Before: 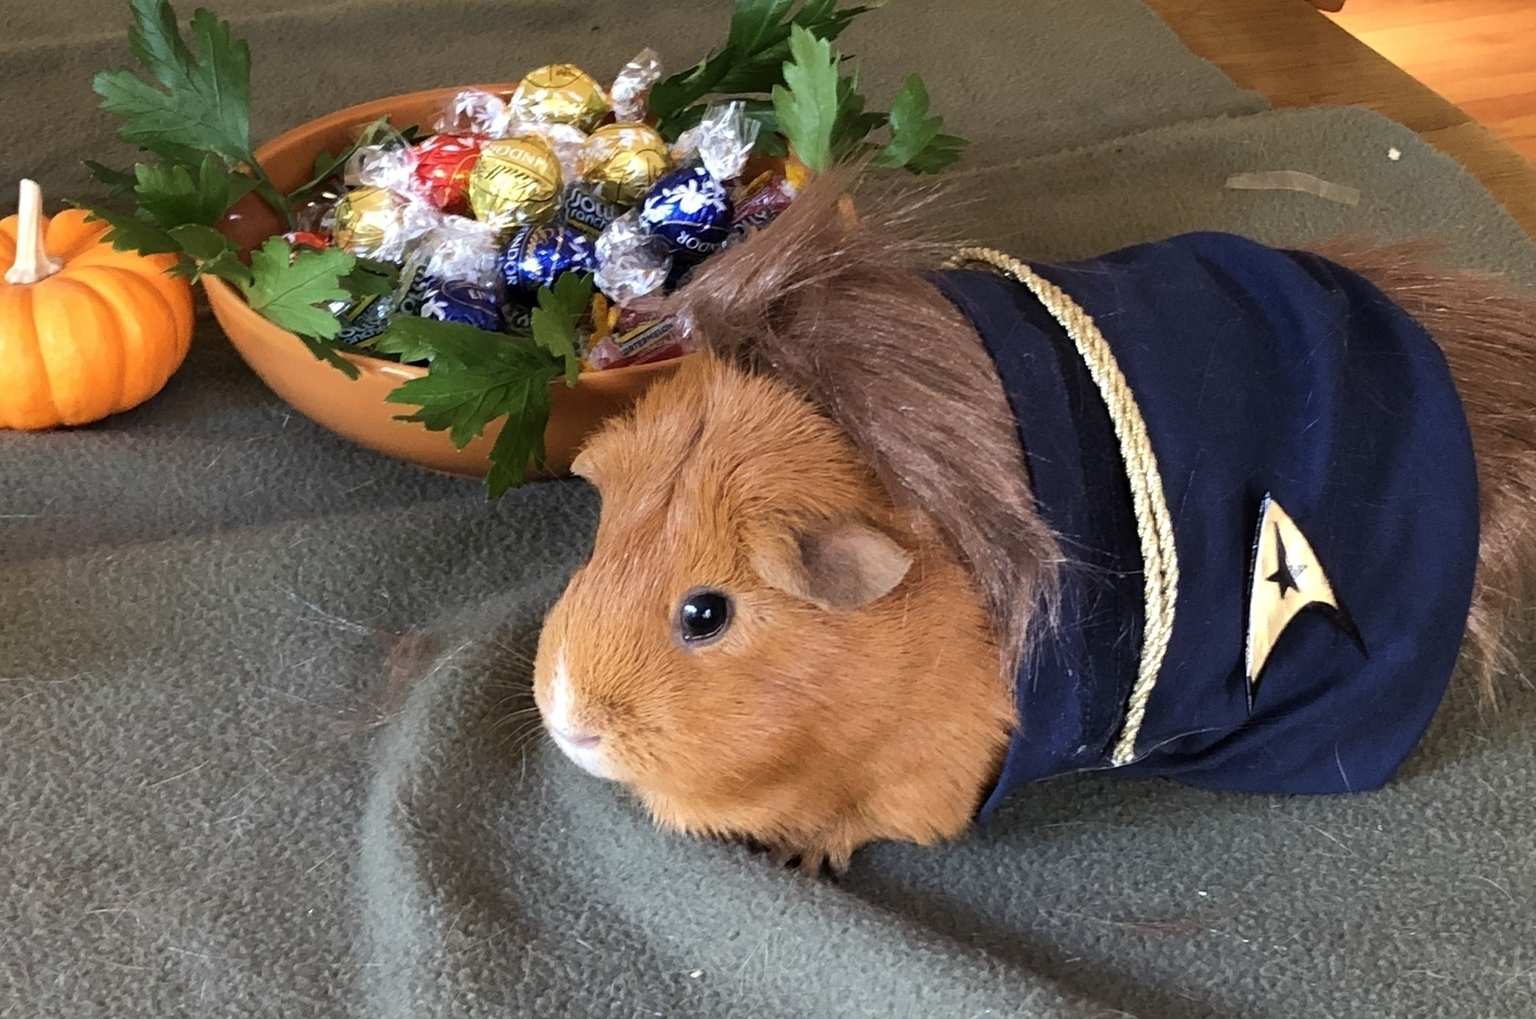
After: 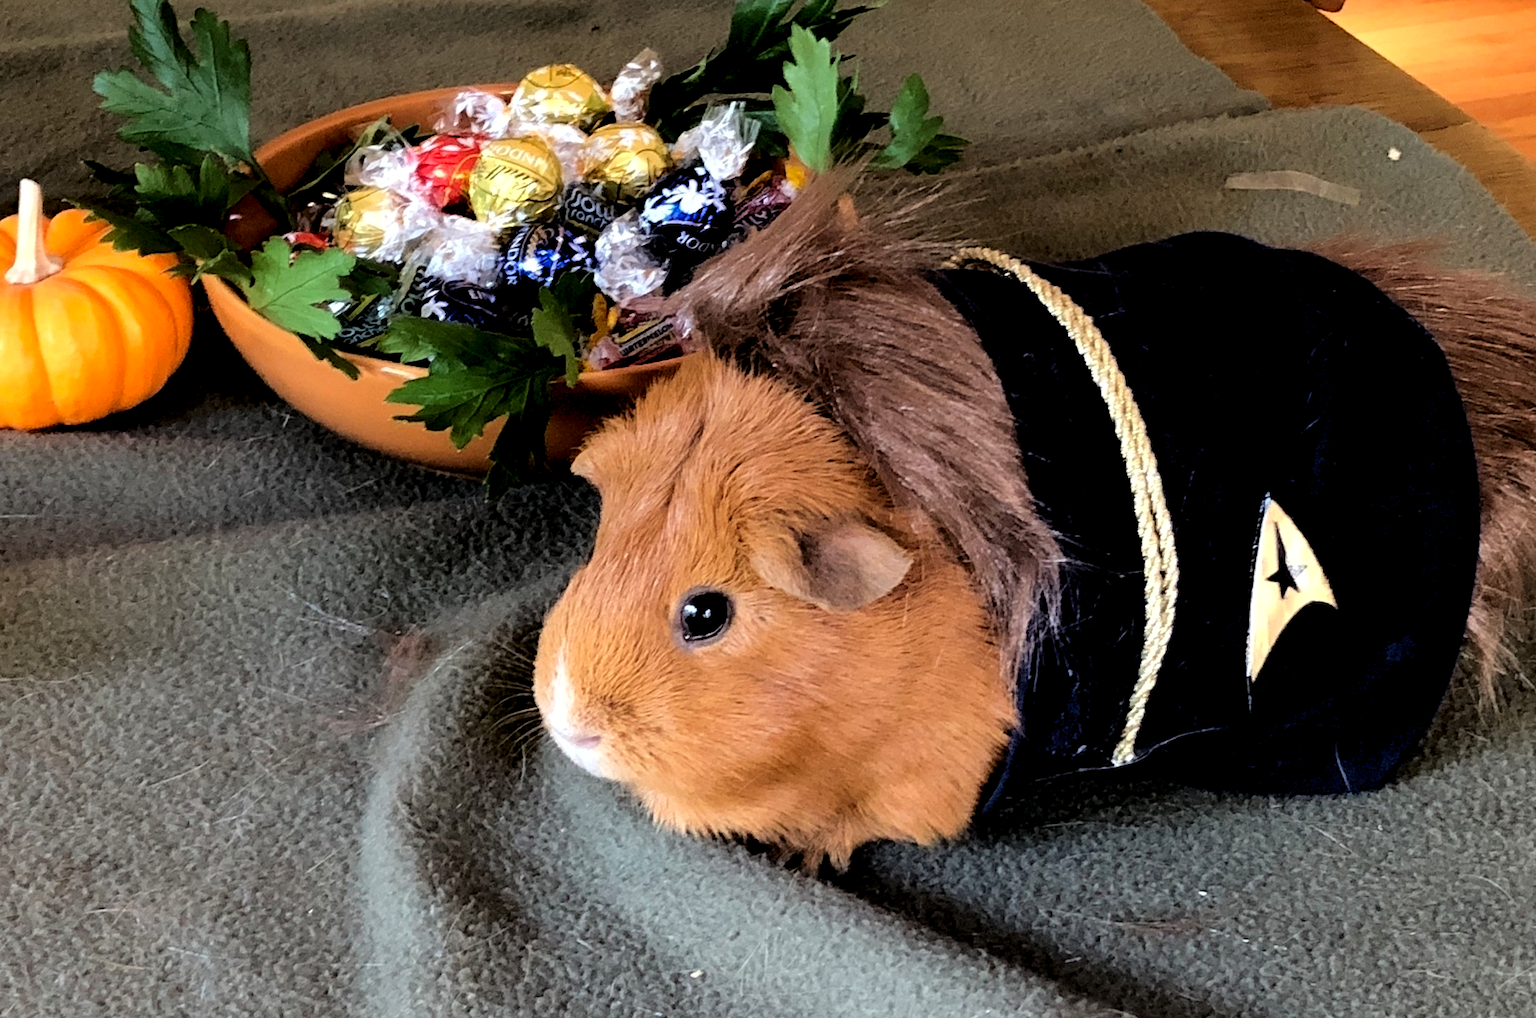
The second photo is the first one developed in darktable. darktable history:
rgb levels: levels [[0.029, 0.461, 0.922], [0, 0.5, 1], [0, 0.5, 1]]
fill light: exposure -2 EV, width 8.6
